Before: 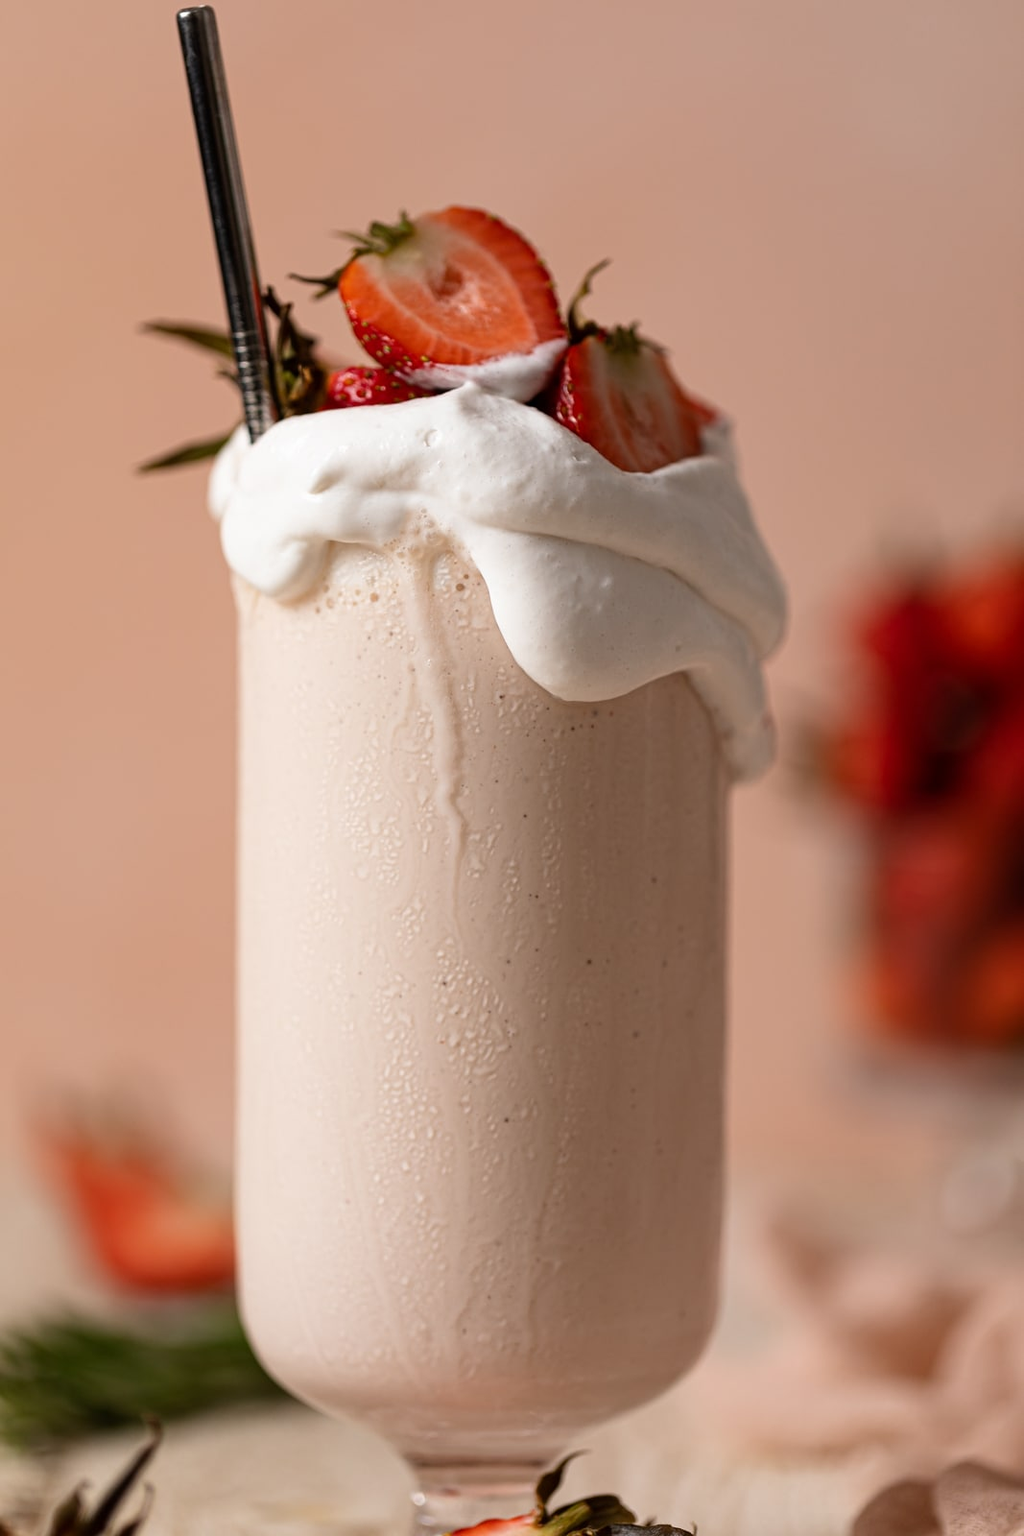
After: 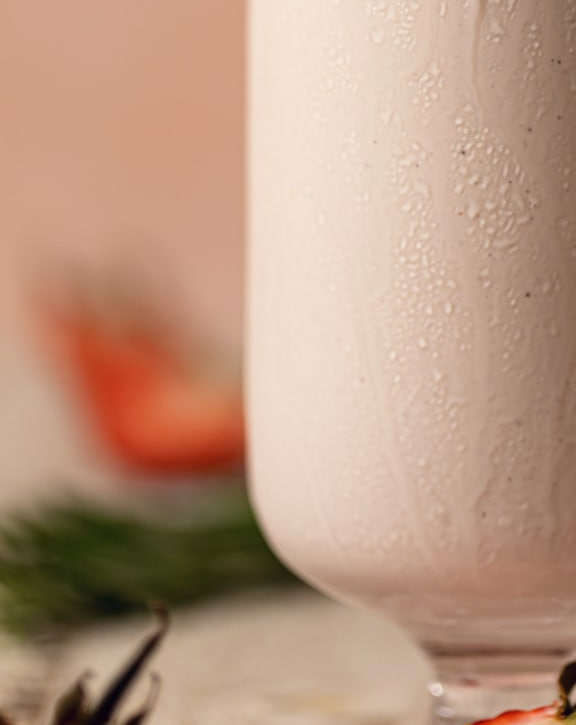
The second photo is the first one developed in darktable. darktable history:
color correction: highlights a* 0.327, highlights b* 2.69, shadows a* -0.79, shadows b* -4.64
crop and rotate: top 54.501%, right 45.965%, bottom 0.175%
exposure: compensate highlight preservation false
